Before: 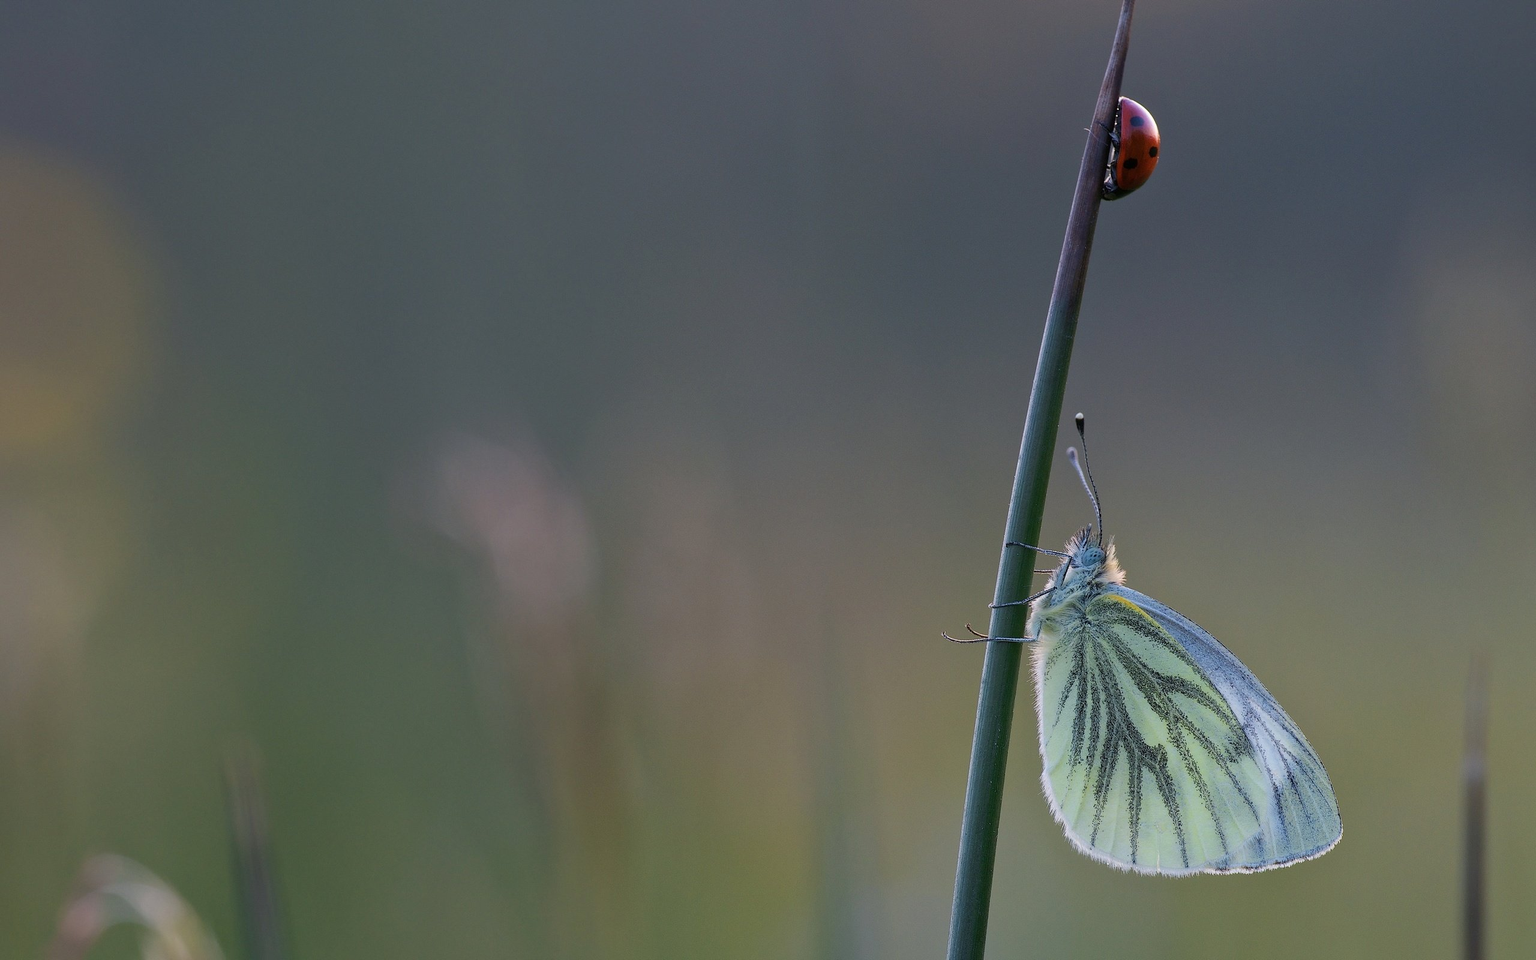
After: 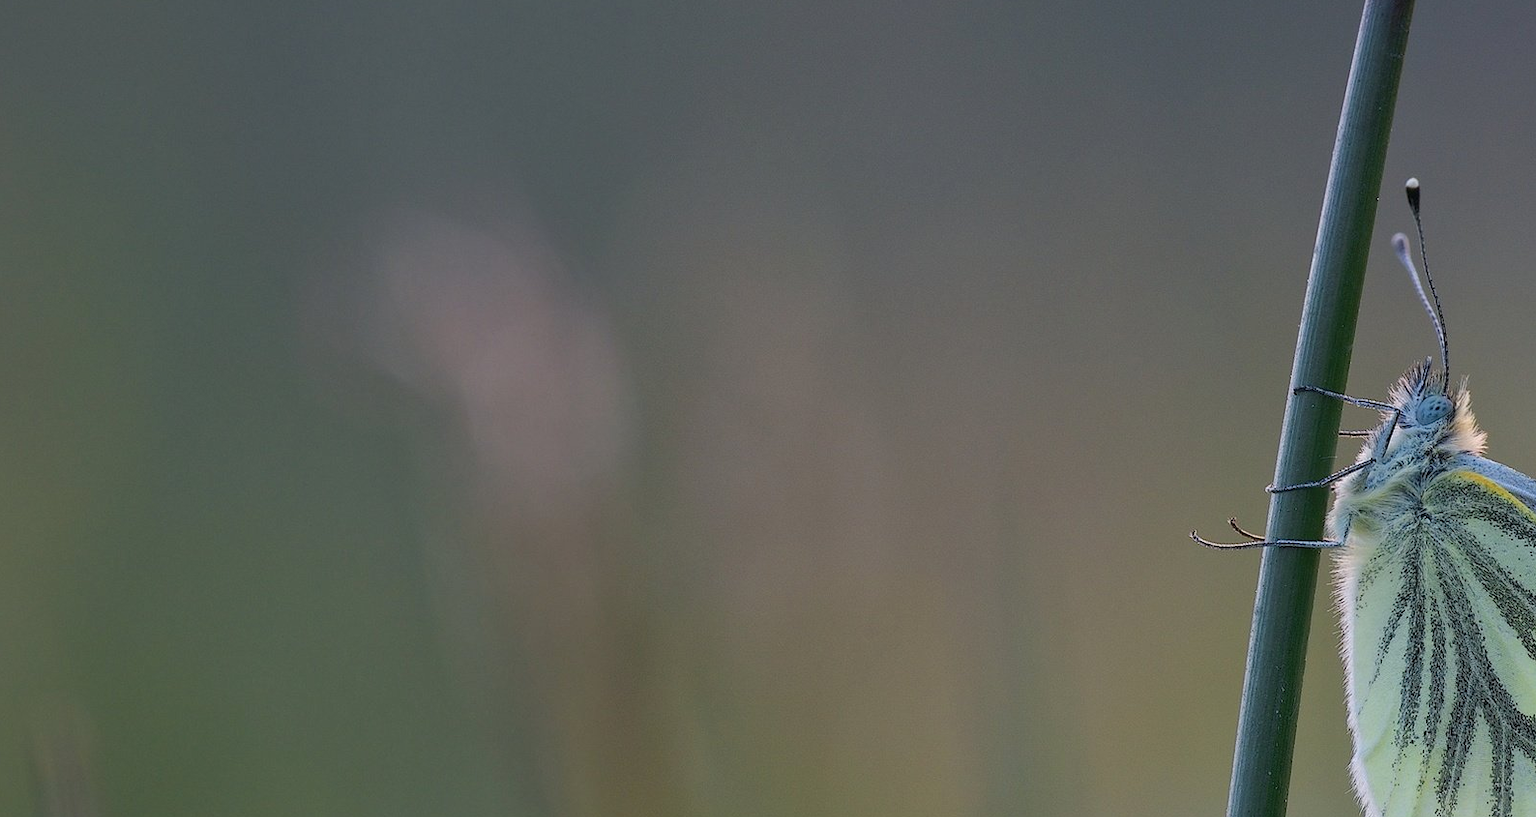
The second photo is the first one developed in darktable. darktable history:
shadows and highlights: shadows 25.52, highlights -26.15, highlights color adjustment 72.44%
crop: left 13.259%, top 31.549%, right 24.69%, bottom 15.585%
